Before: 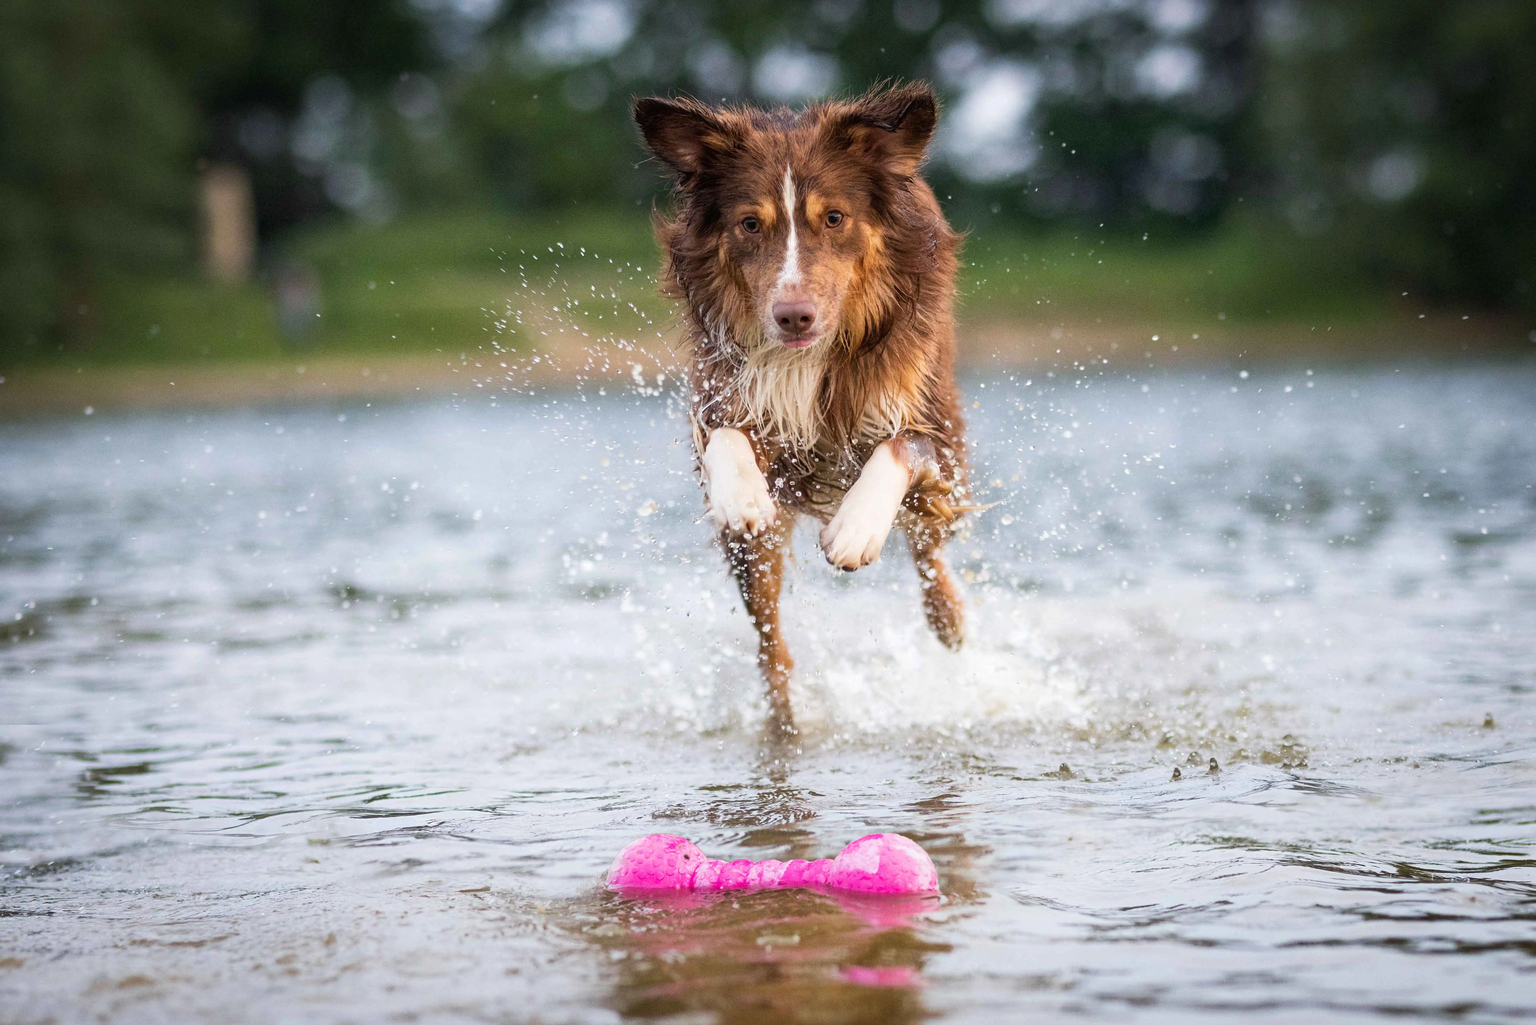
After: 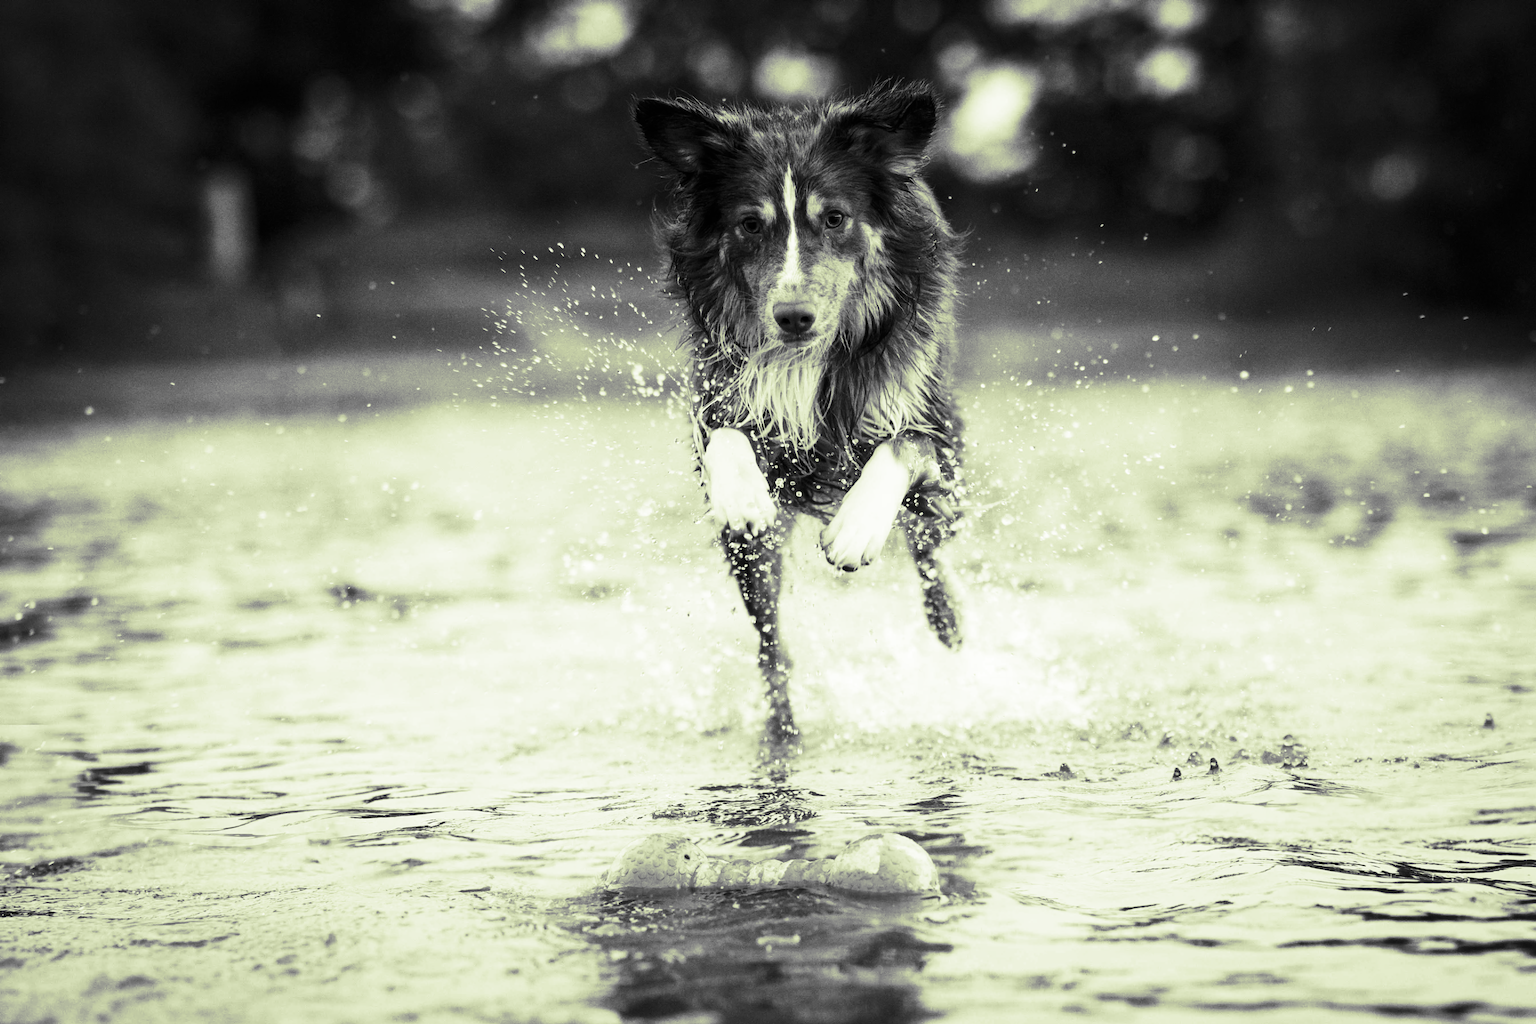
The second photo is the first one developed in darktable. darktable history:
lowpass: radius 0.76, contrast 1.56, saturation 0, unbound 0
split-toning: shadows › hue 290.82°, shadows › saturation 0.34, highlights › saturation 0.38, balance 0, compress 50%
contrast brightness saturation: brightness -0.09
